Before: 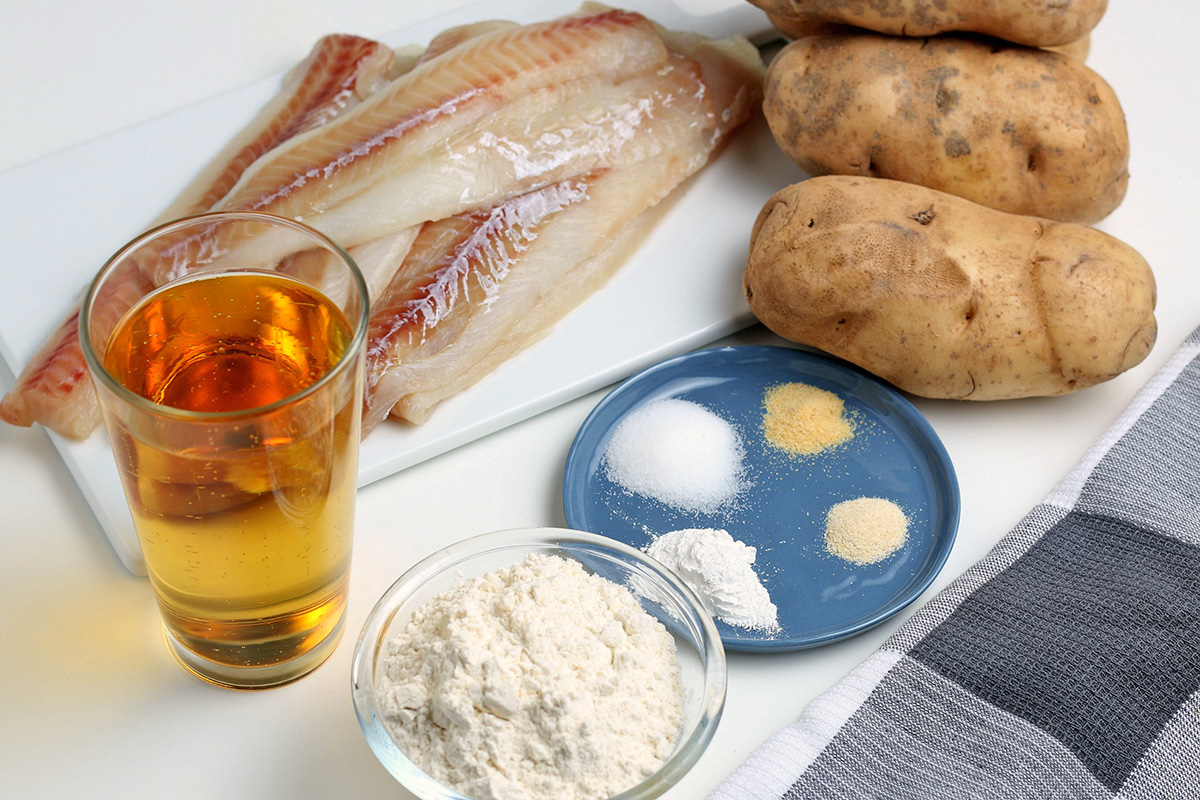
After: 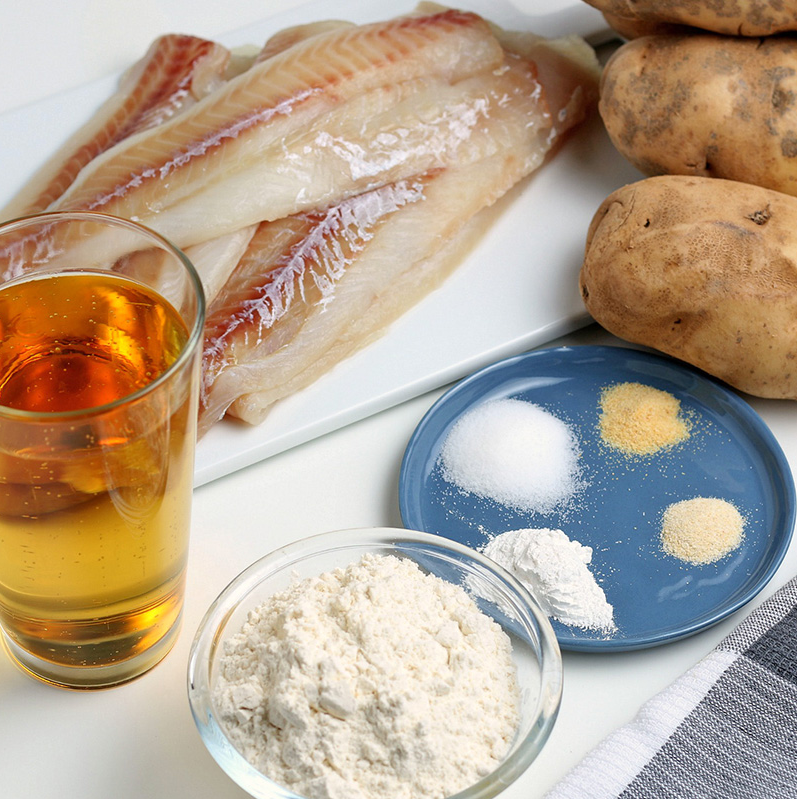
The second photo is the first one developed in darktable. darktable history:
crop and rotate: left 13.73%, right 19.798%
